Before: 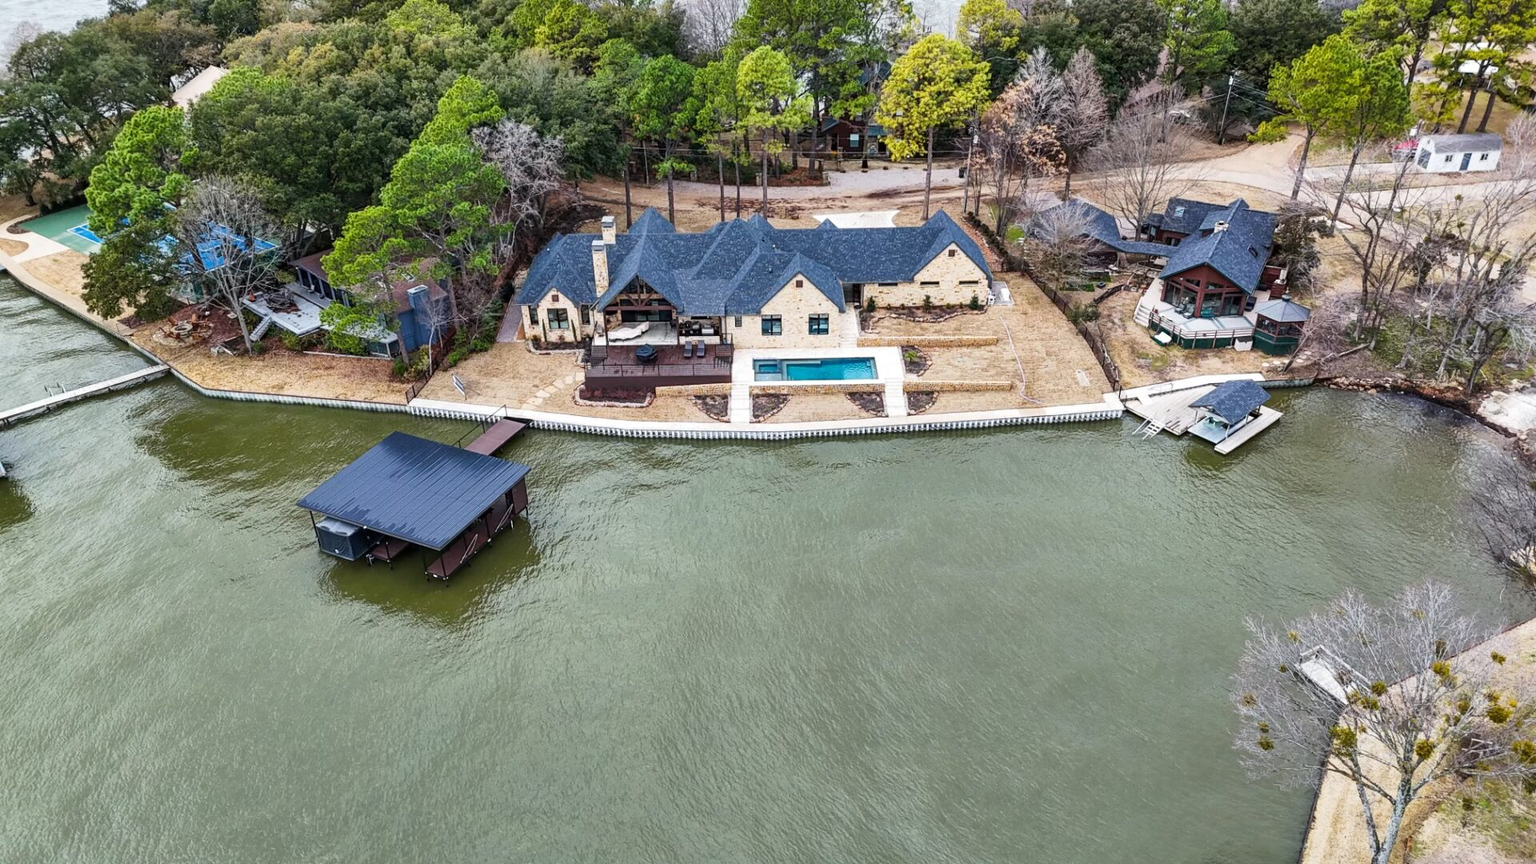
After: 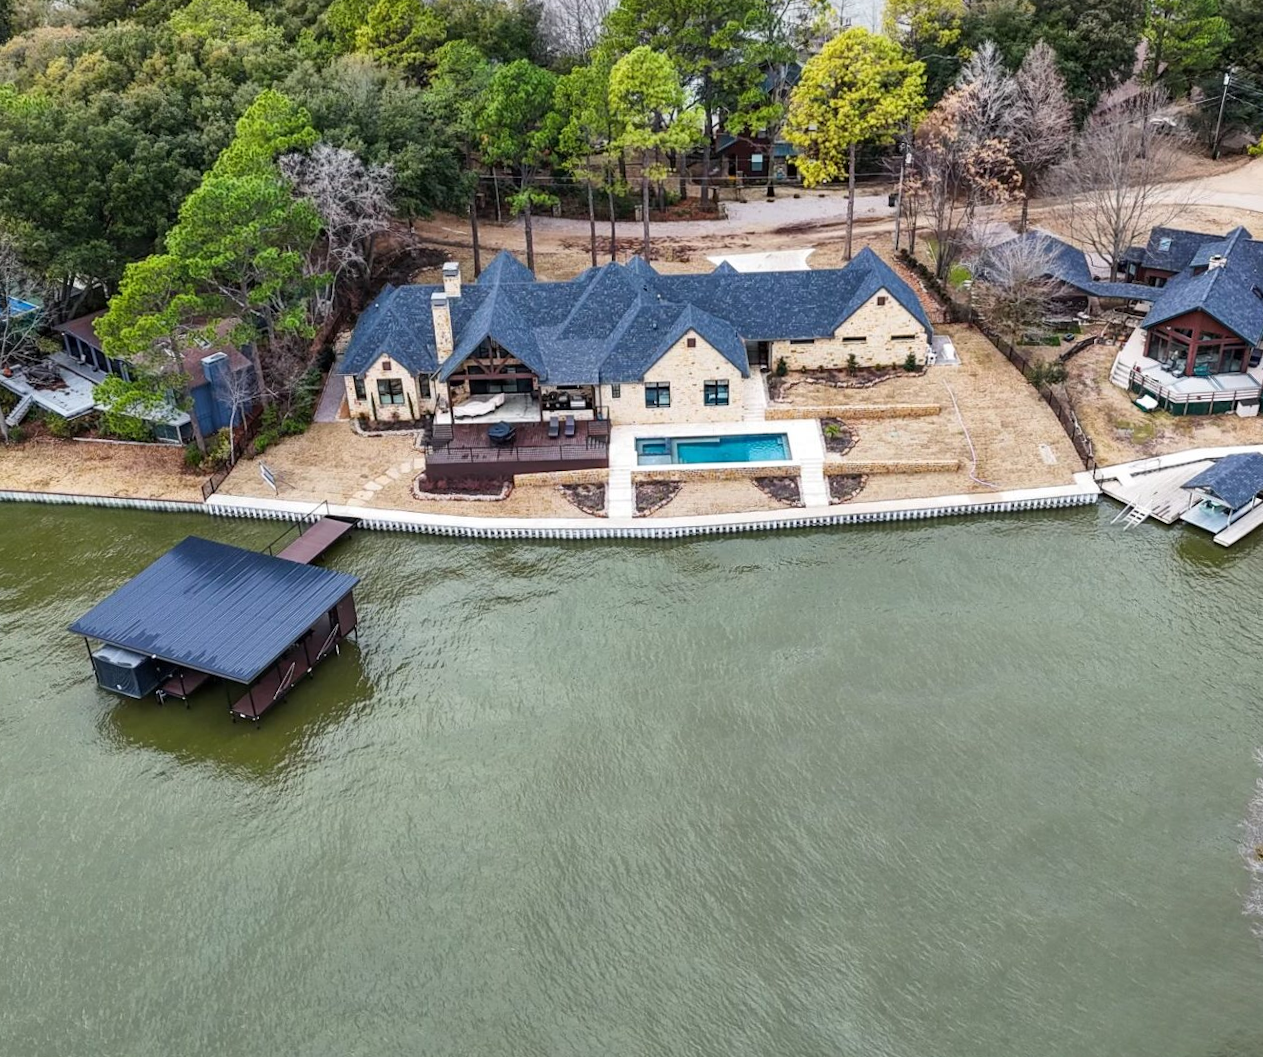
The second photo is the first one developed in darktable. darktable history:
crop and rotate: left 15.446%, right 17.836%
rotate and perspective: rotation -1°, crop left 0.011, crop right 0.989, crop top 0.025, crop bottom 0.975
